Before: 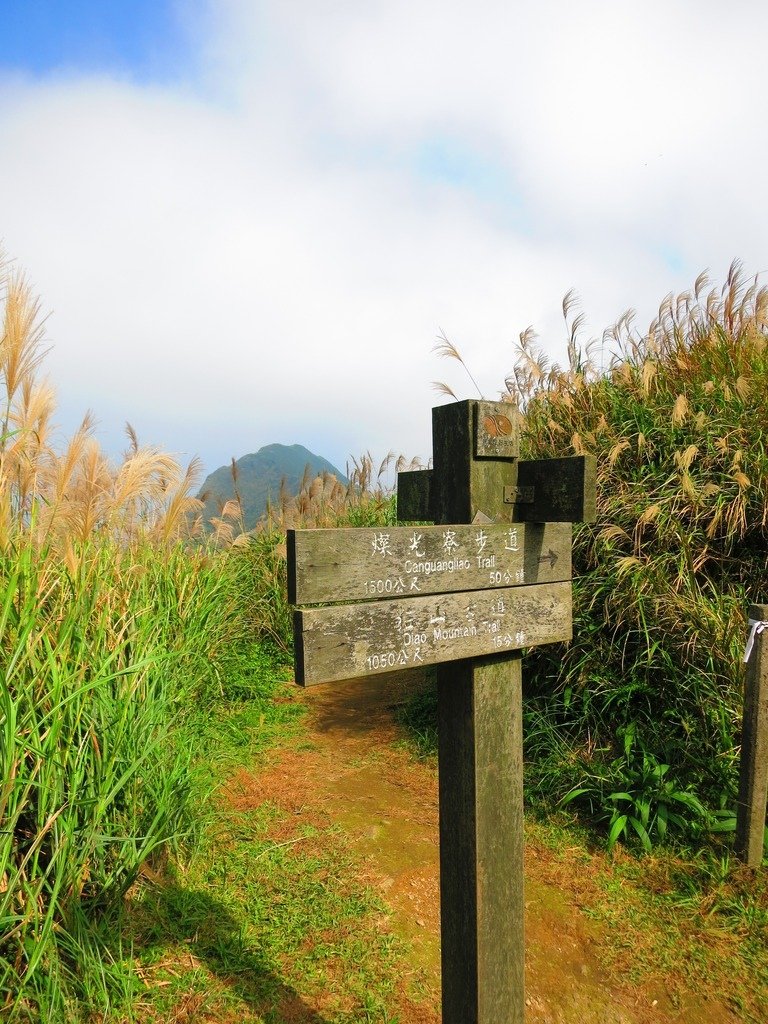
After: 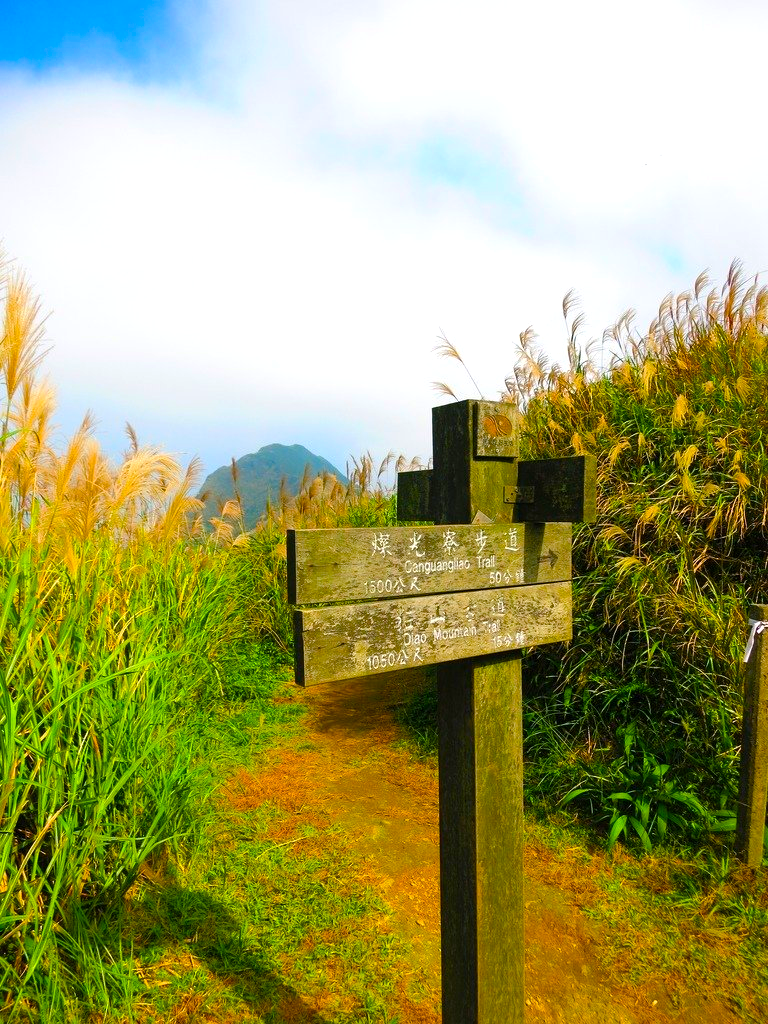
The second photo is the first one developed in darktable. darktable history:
color balance rgb: power › hue 171.52°, highlights gain › luminance 14.984%, perceptual saturation grading › global saturation 35.922%, perceptual saturation grading › shadows 35.681%, global vibrance 25.389%
